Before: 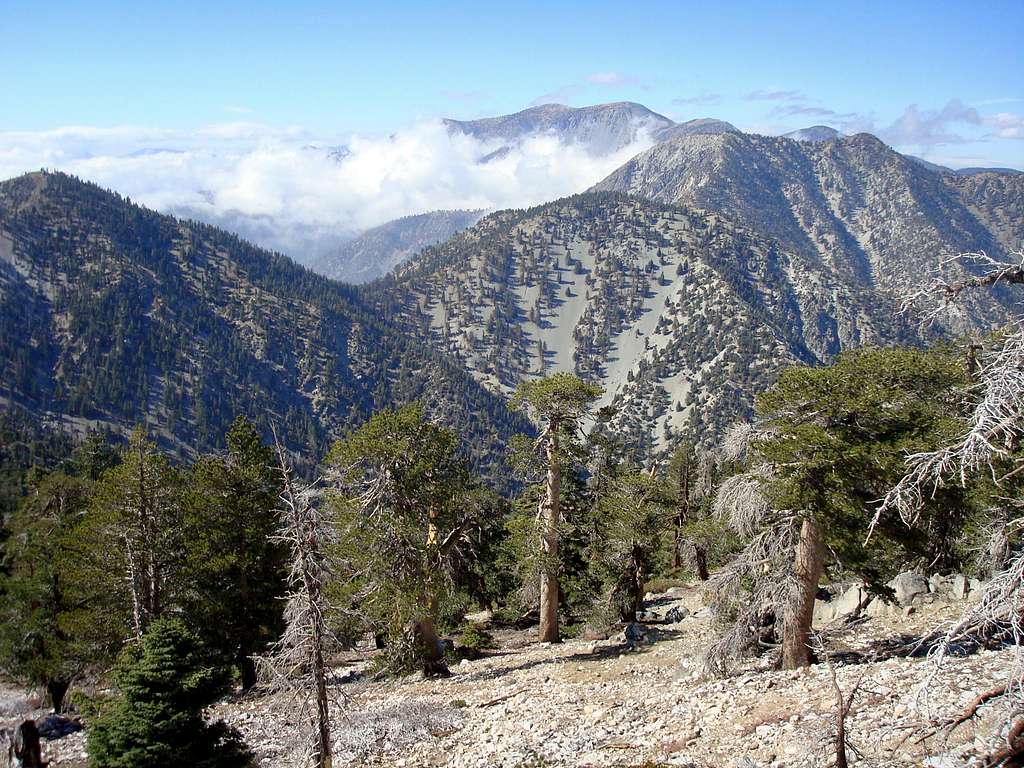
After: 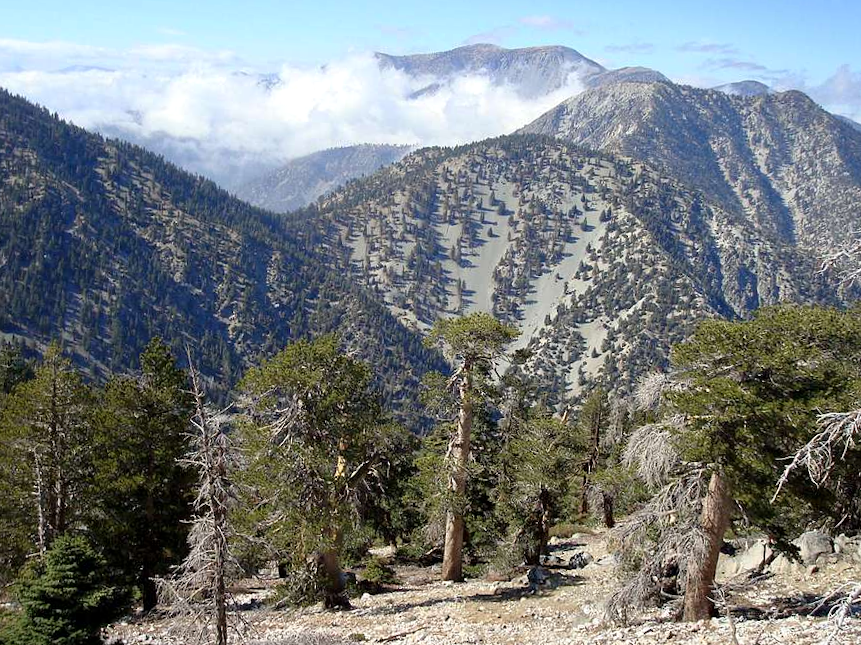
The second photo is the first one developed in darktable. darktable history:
levels: black 0.034%, levels [0, 0.492, 0.984]
crop and rotate: angle -3.23°, left 5.069%, top 5.2%, right 4.603%, bottom 4.514%
